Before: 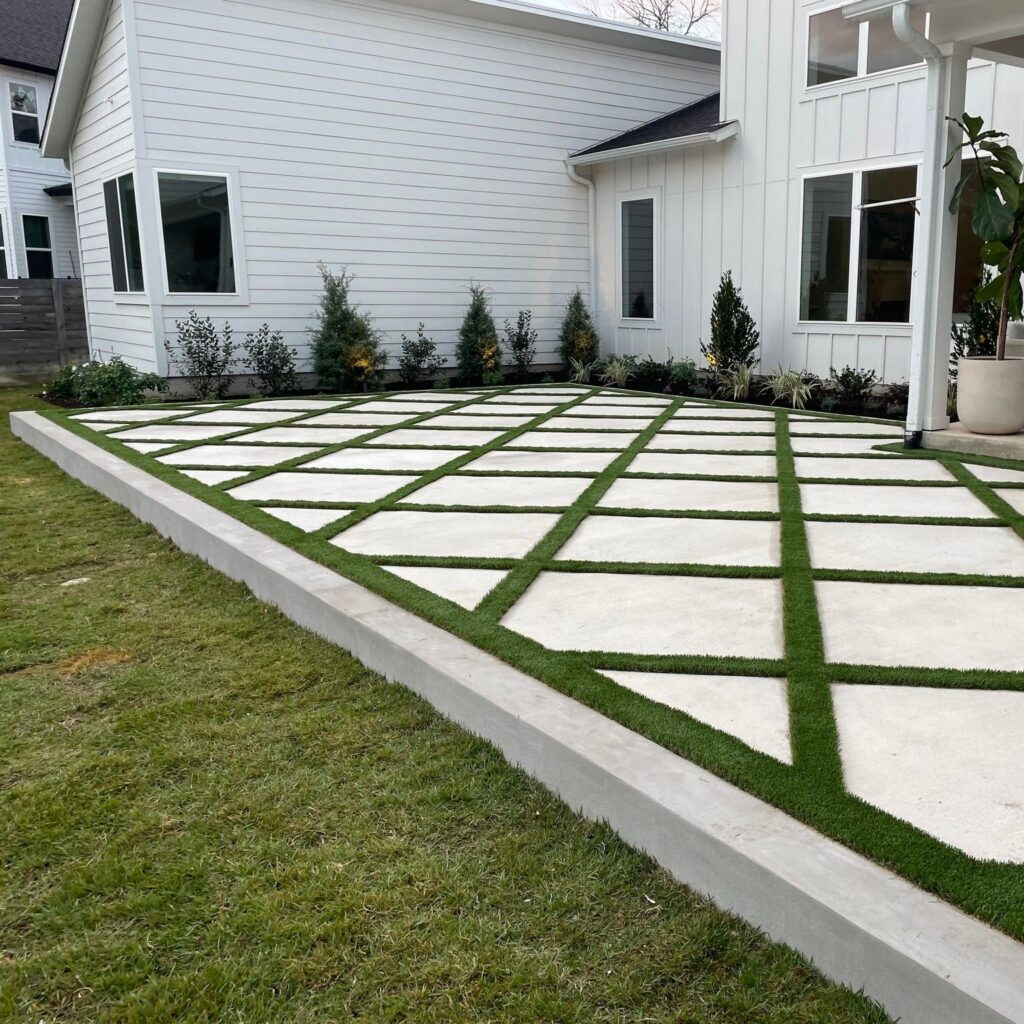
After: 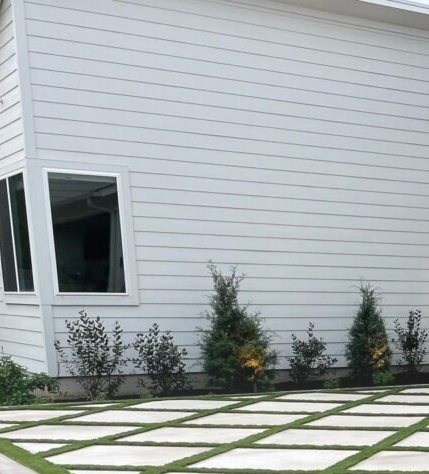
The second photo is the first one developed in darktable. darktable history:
bloom: size 15%, threshold 97%, strength 7%
crop and rotate: left 10.817%, top 0.062%, right 47.194%, bottom 53.626%
